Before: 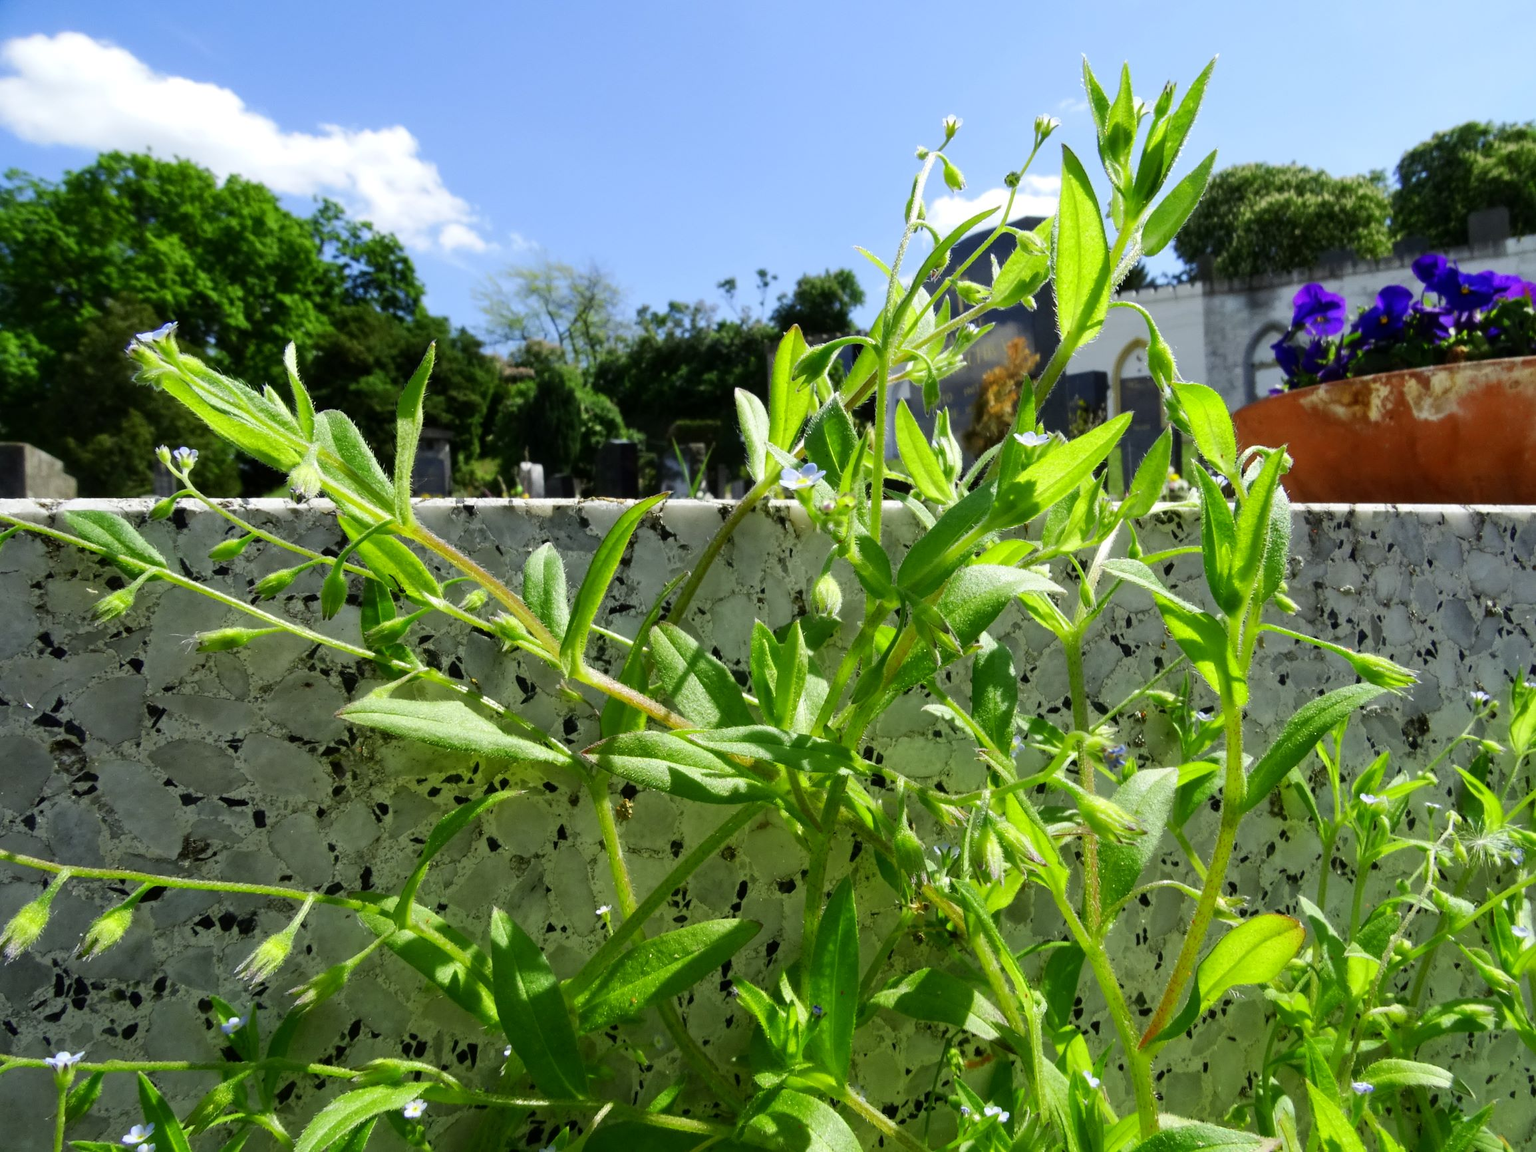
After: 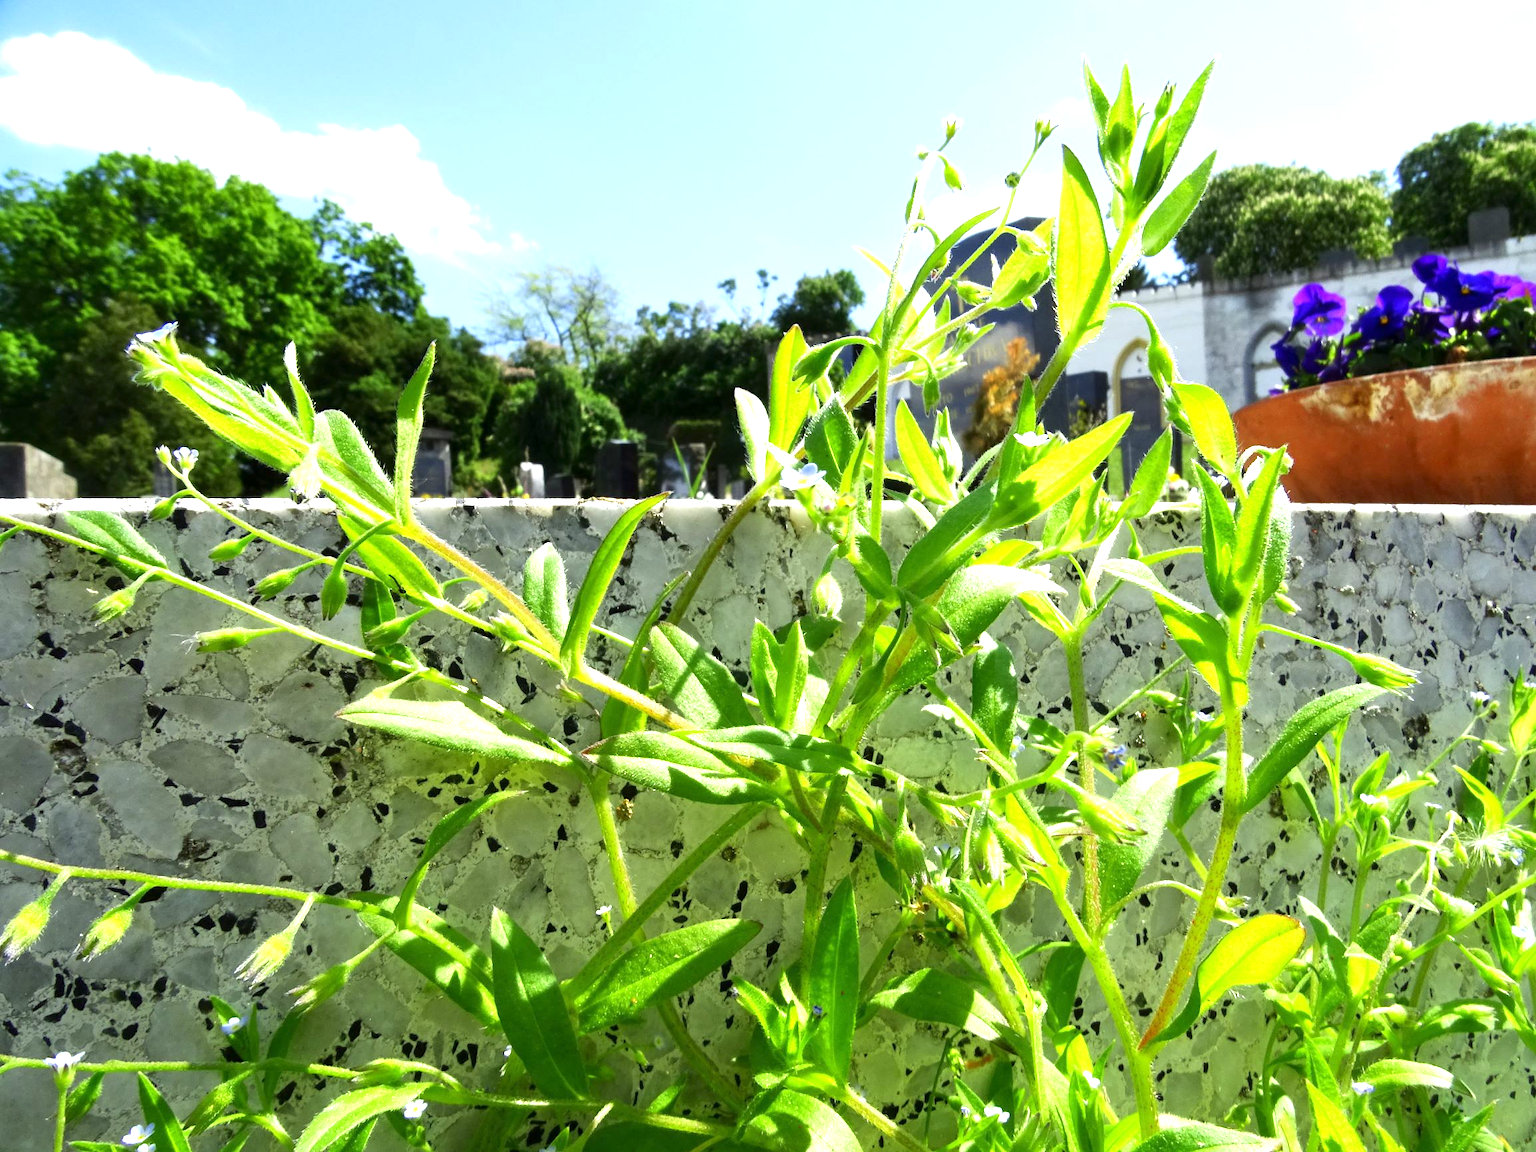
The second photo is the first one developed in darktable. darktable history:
exposure: exposure 1.058 EV, compensate highlight preservation false
